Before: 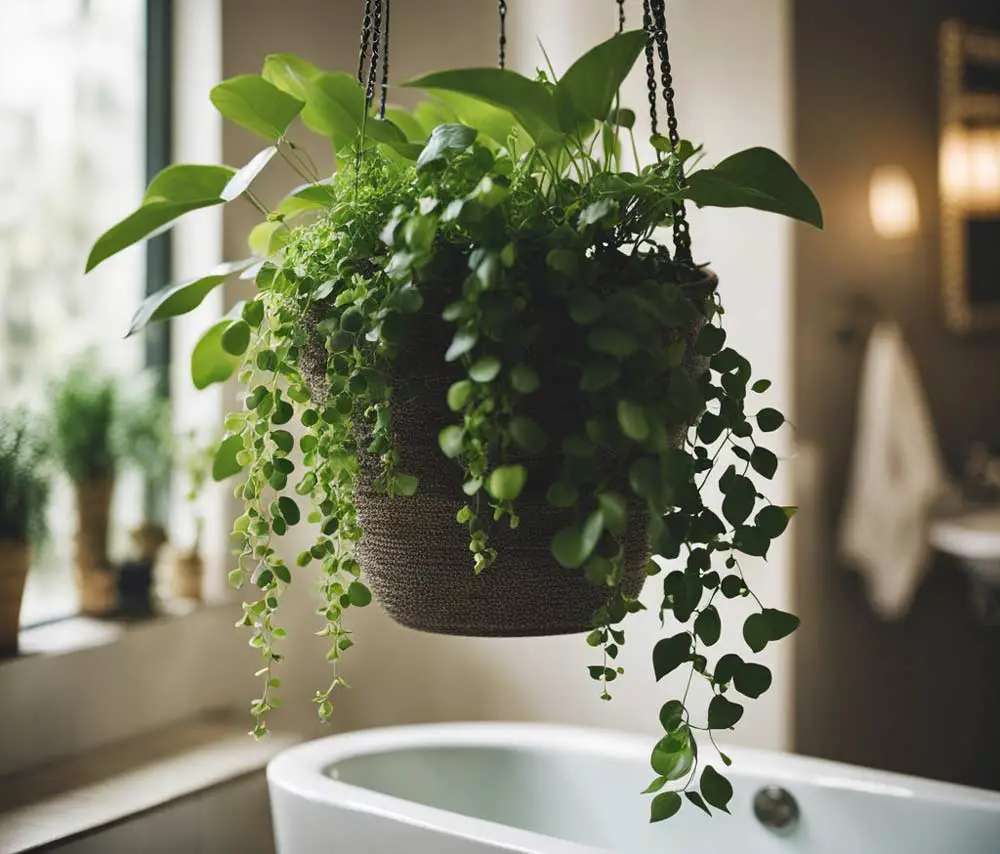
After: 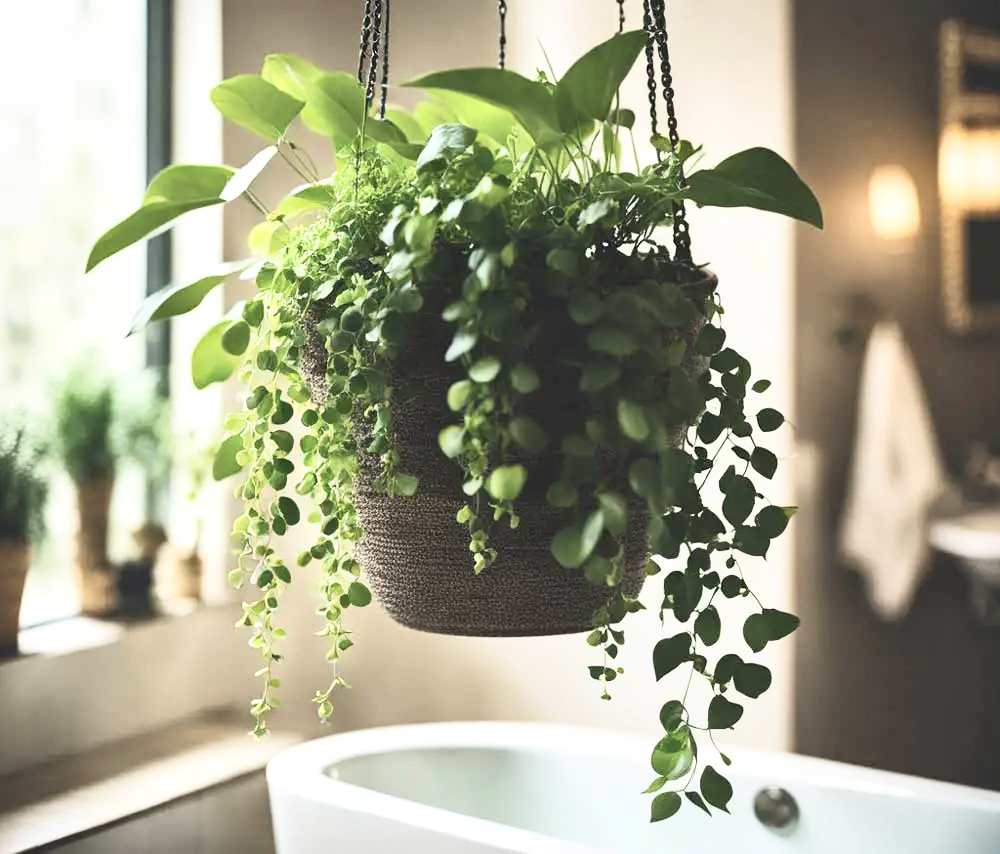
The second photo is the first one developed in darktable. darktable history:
local contrast: mode bilateral grid, contrast 20, coarseness 50, detail 130%, midtone range 0.2
contrast brightness saturation: contrast 0.39, brightness 0.53
